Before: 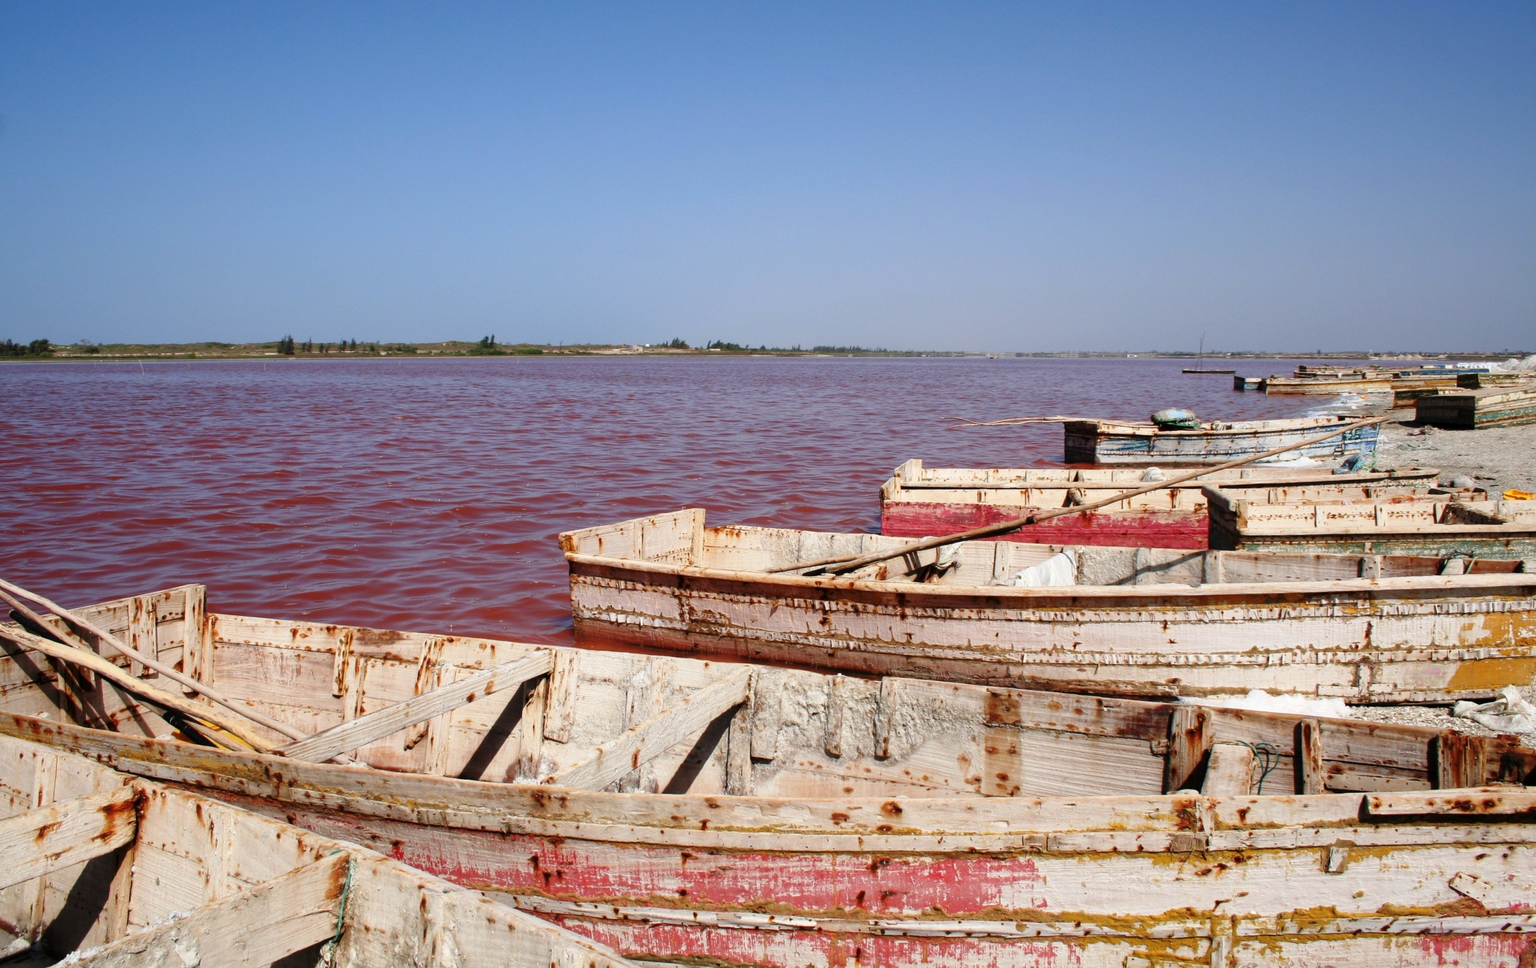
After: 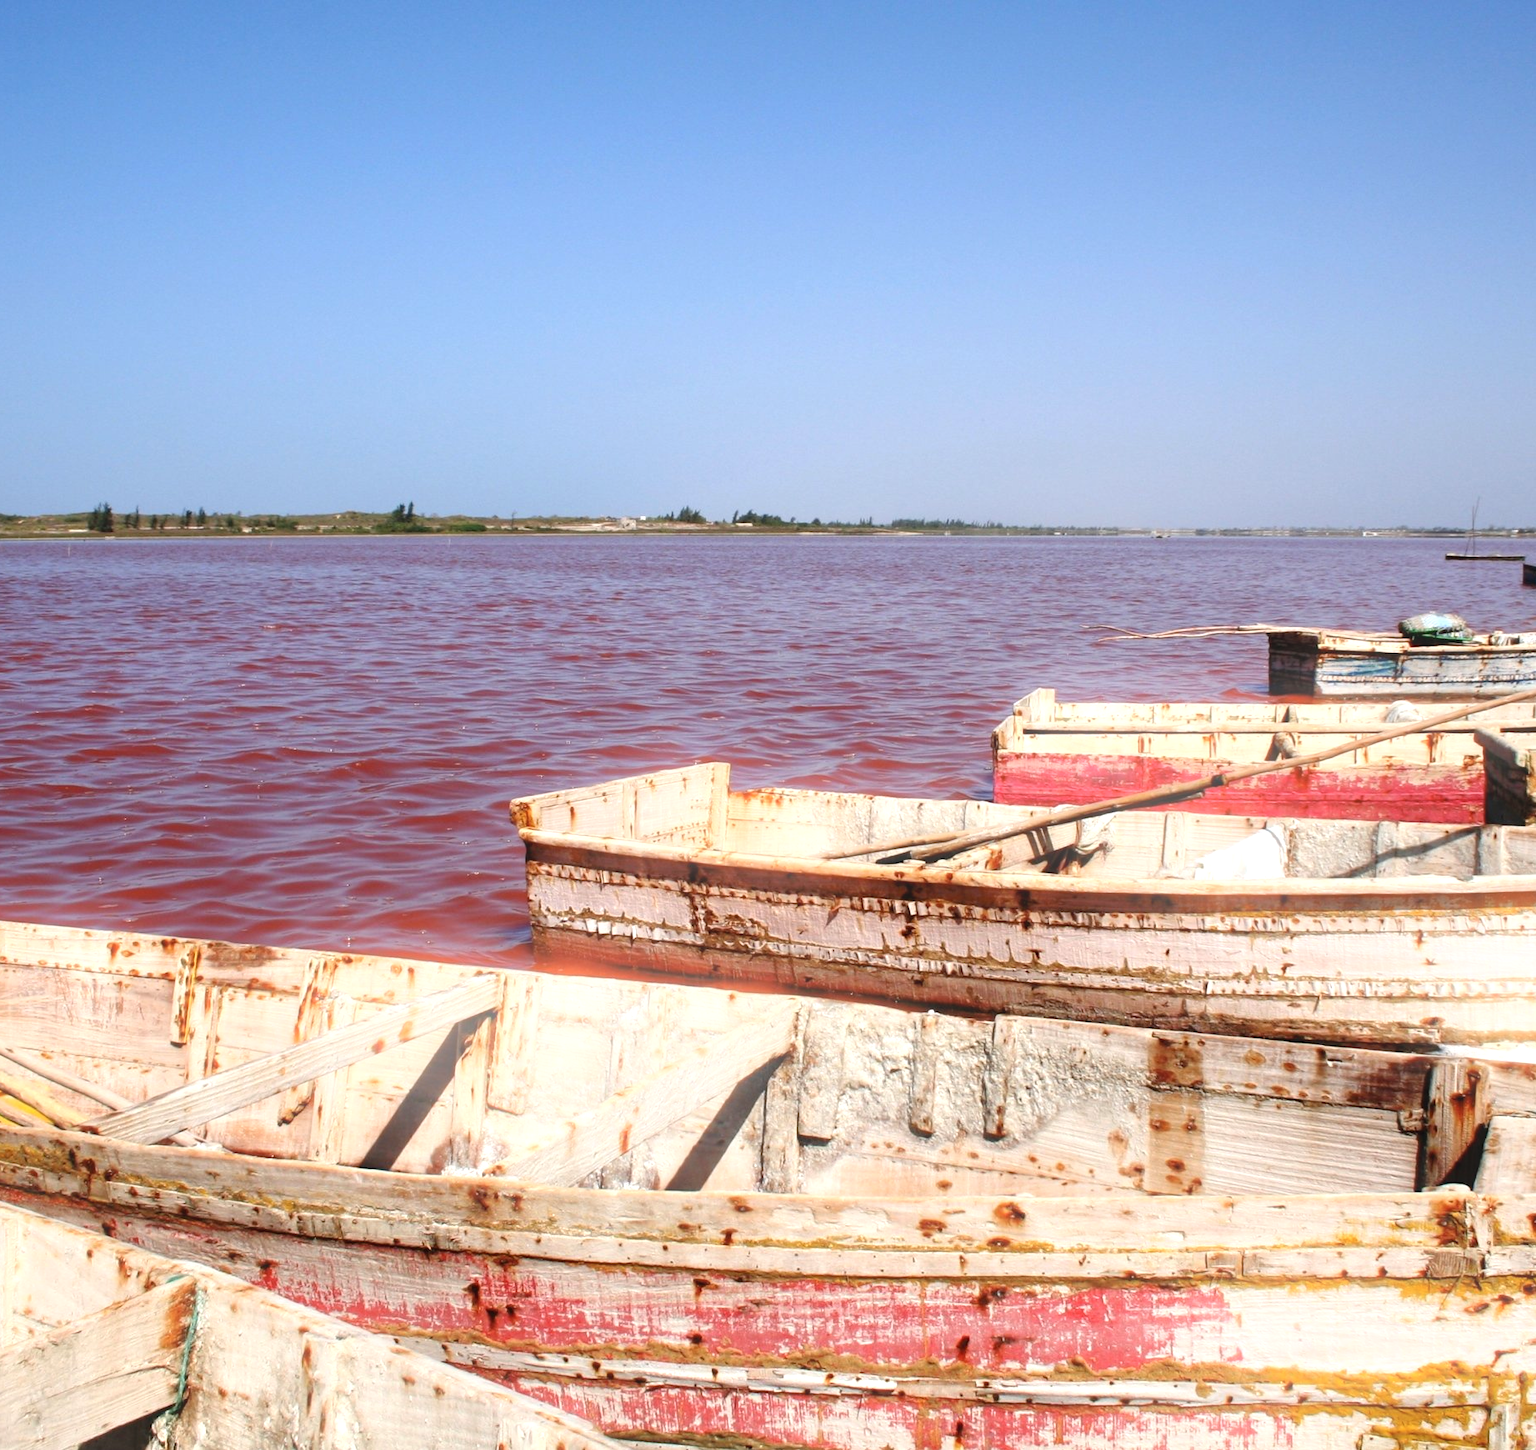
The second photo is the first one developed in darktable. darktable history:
bloom: size 9%, threshold 100%, strength 7%
crop and rotate: left 14.292%, right 19.041%
exposure: black level correction 0, exposure 0.5 EV, compensate highlight preservation false
